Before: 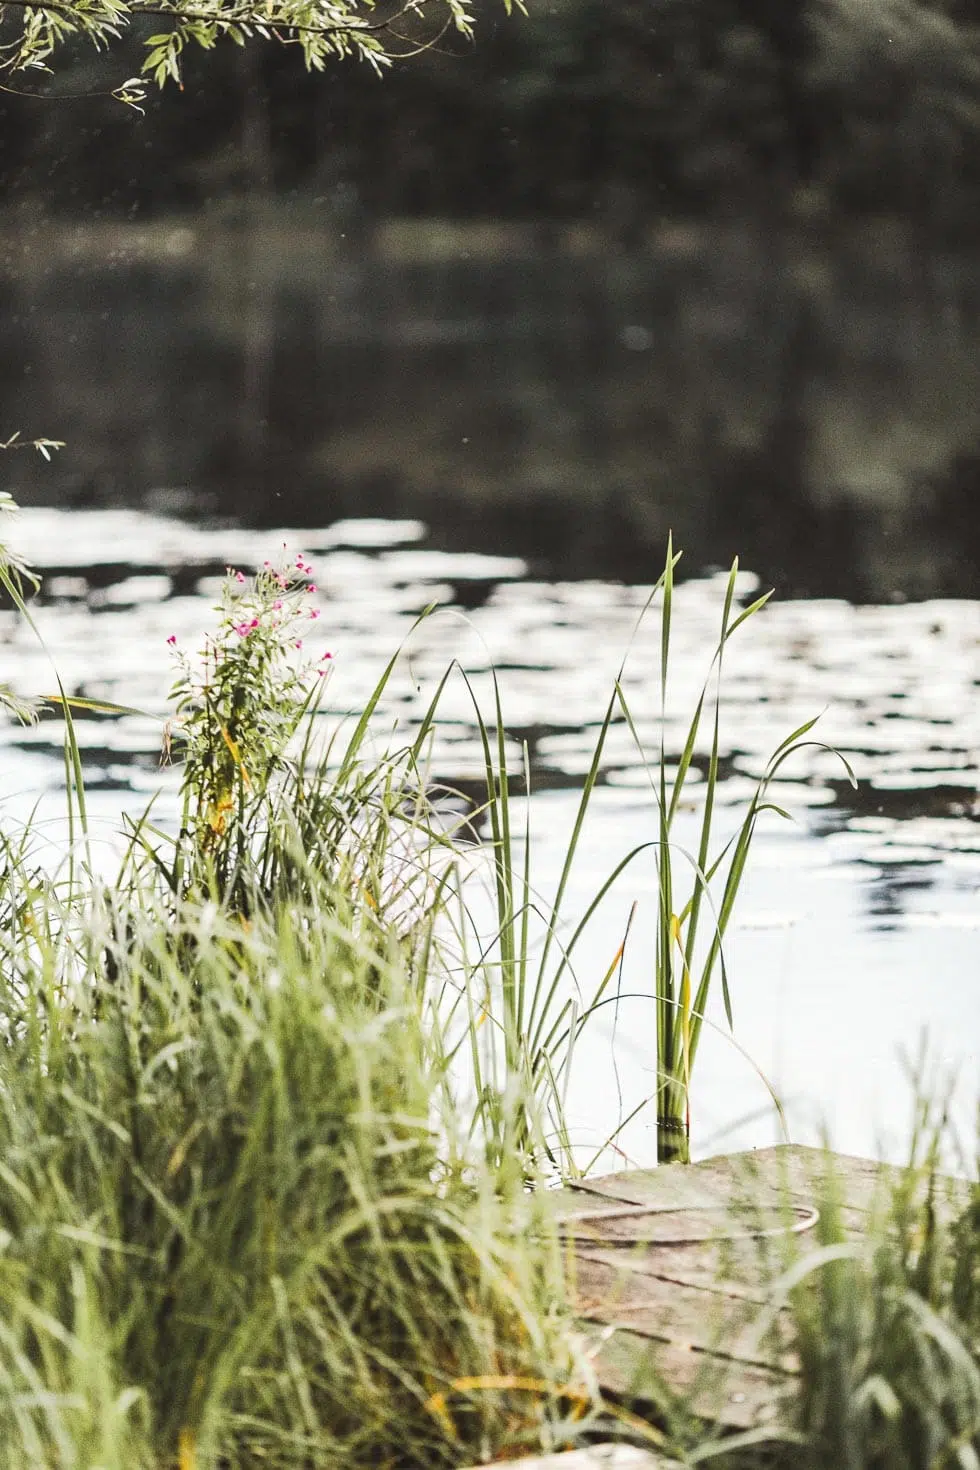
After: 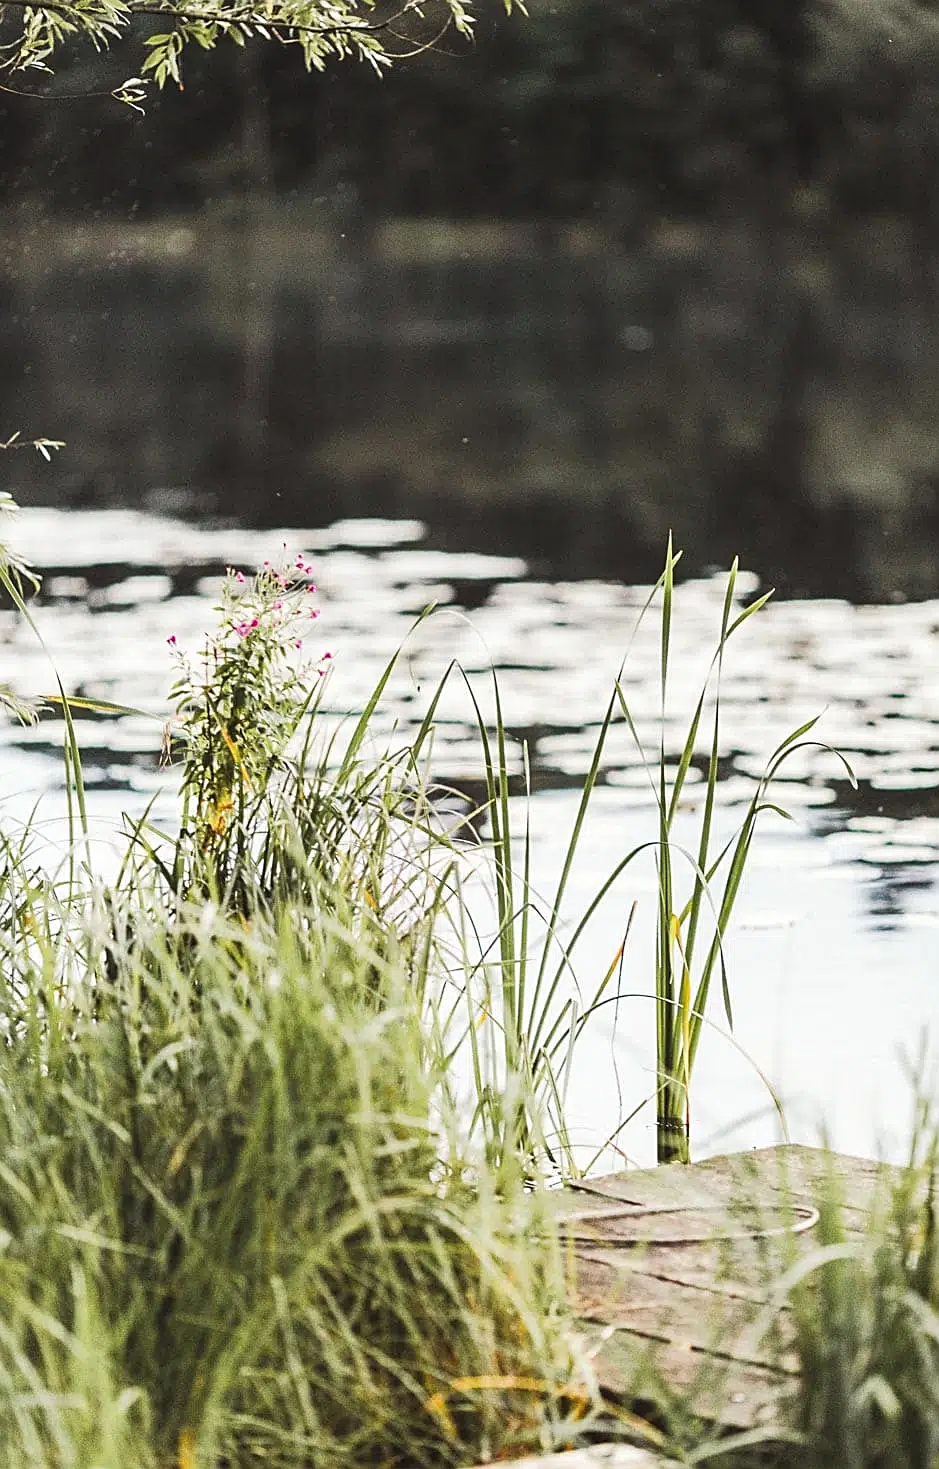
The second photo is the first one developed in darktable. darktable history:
crop: right 4.126%, bottom 0.031%
sharpen: on, module defaults
